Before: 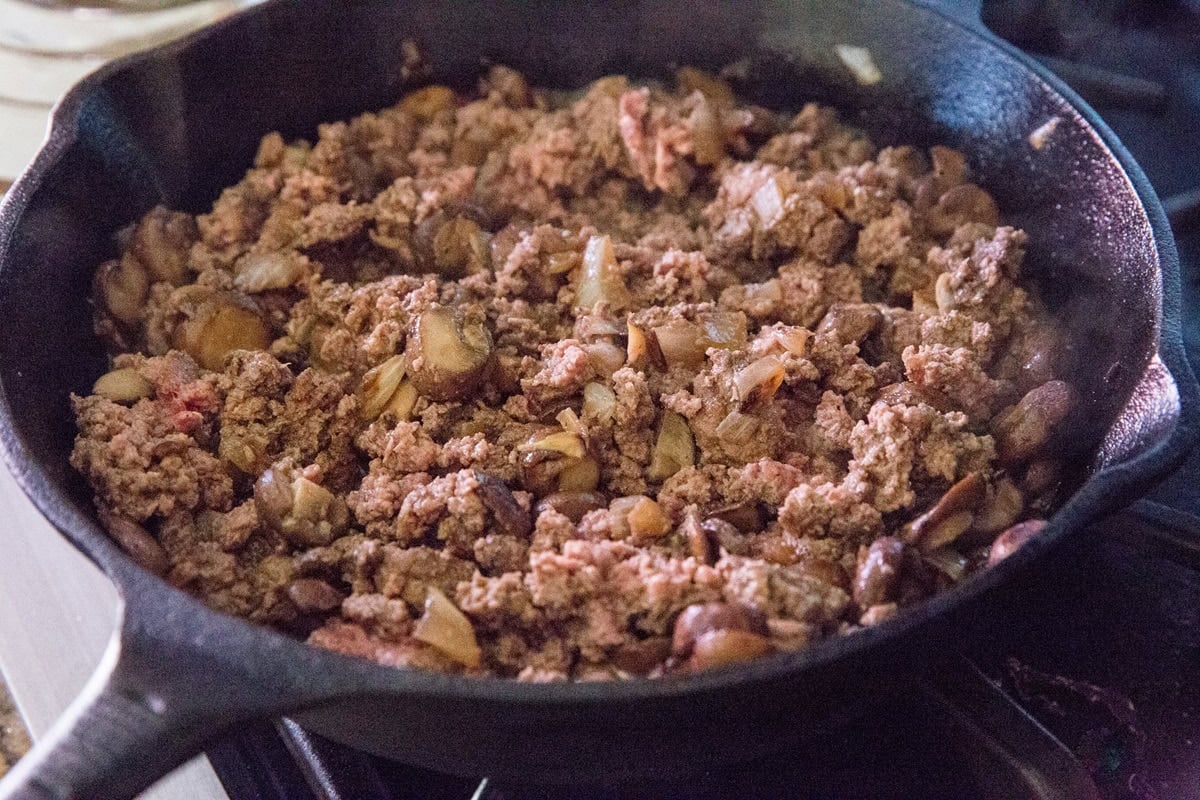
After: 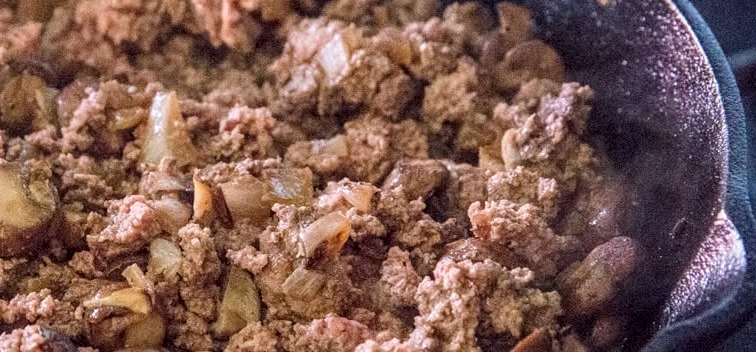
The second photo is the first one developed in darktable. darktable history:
crop: left 36.24%, top 18.092%, right 0.691%, bottom 37.864%
local contrast: on, module defaults
